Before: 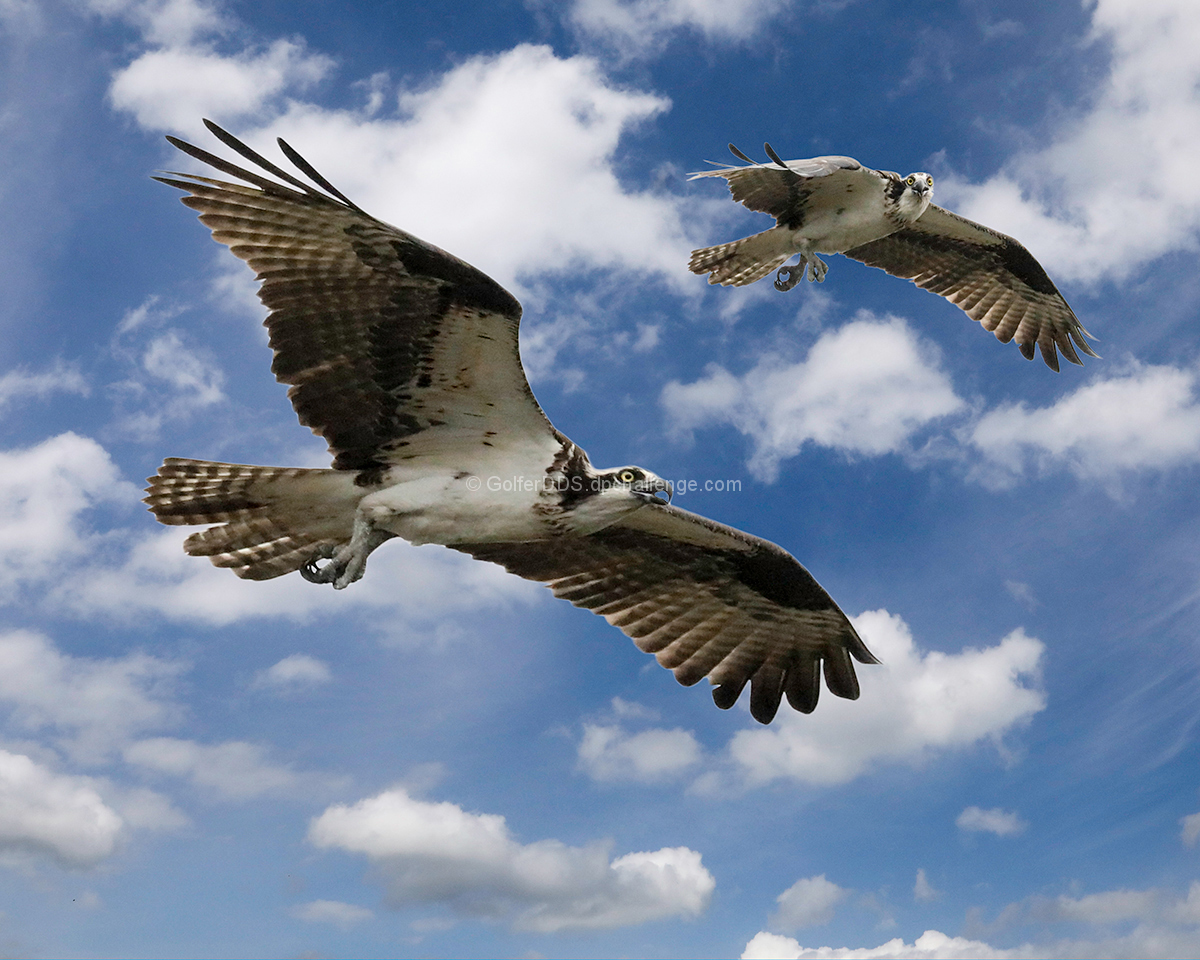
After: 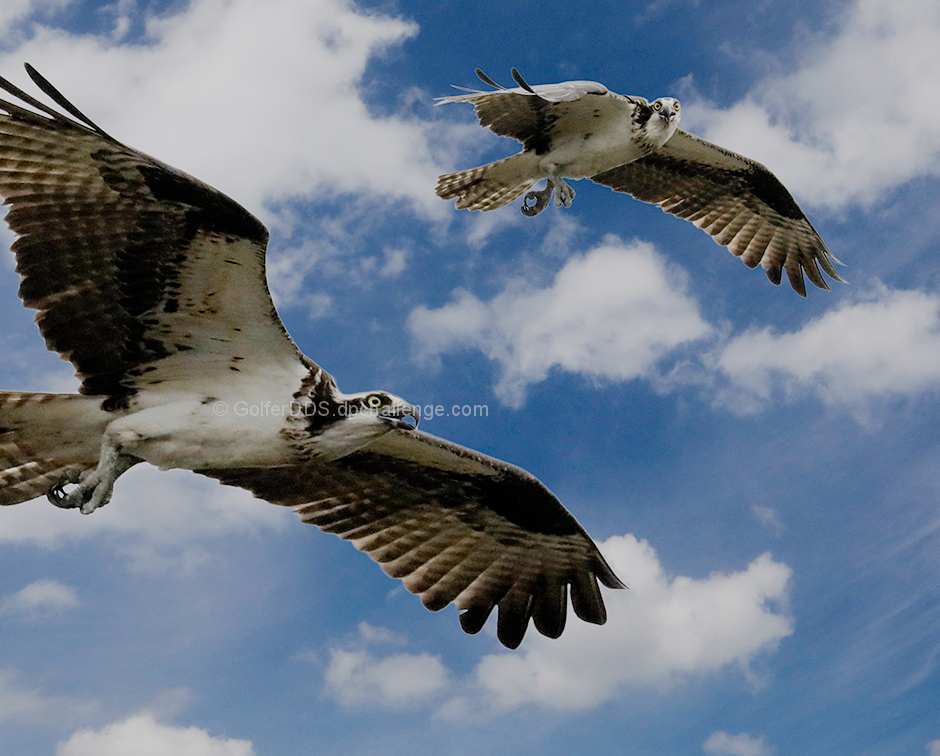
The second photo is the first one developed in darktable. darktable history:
crop and rotate: left 21.095%, top 7.815%, right 0.499%, bottom 13.37%
filmic rgb: black relative exposure -7.65 EV, white relative exposure 4.56 EV, hardness 3.61, preserve chrominance no, color science v4 (2020), iterations of high-quality reconstruction 0, type of noise poissonian
